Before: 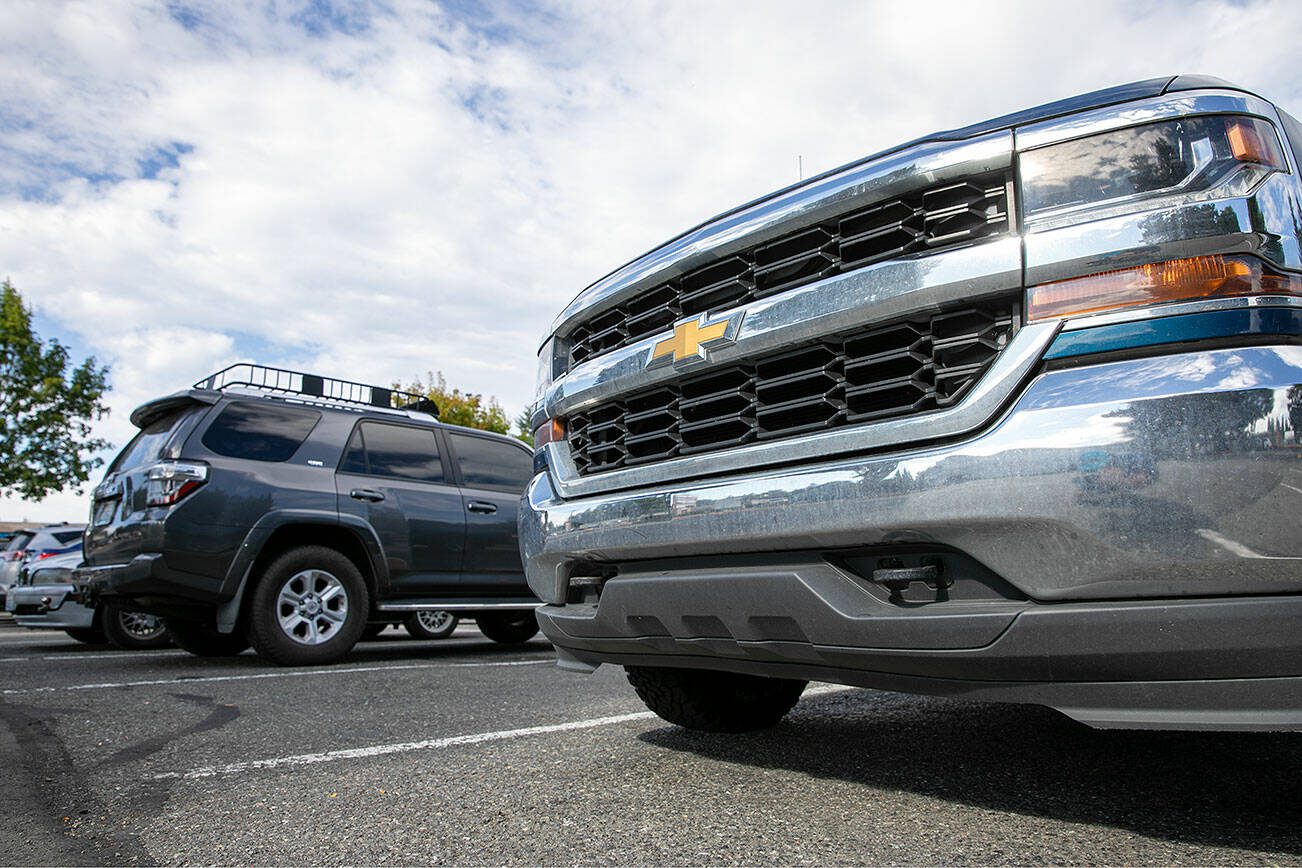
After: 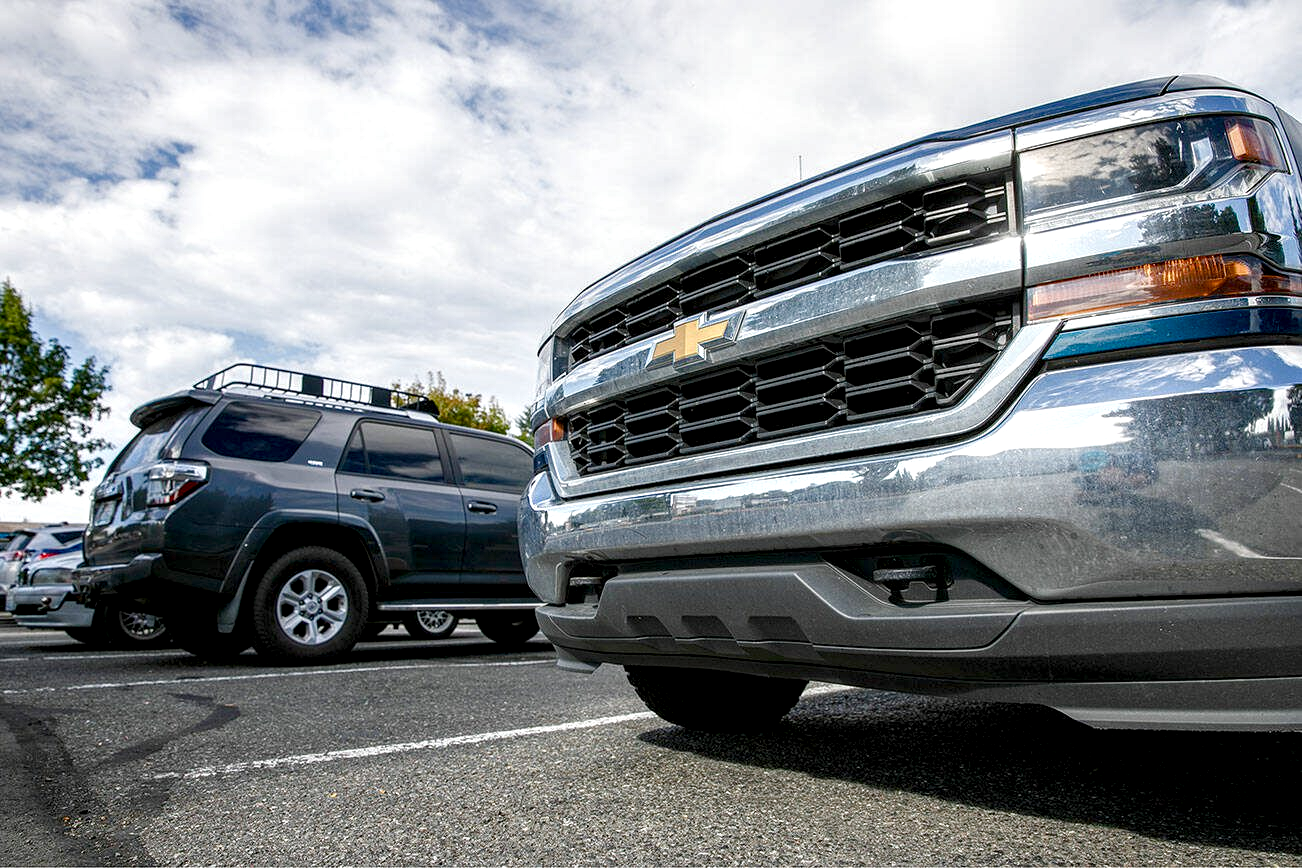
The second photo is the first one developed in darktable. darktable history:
color balance rgb: shadows lift › chroma 0.662%, shadows lift › hue 115.31°, perceptual saturation grading › global saturation 20%, perceptual saturation grading › highlights -50.017%, perceptual saturation grading › shadows 30.923%
local contrast: detail 134%, midtone range 0.749
